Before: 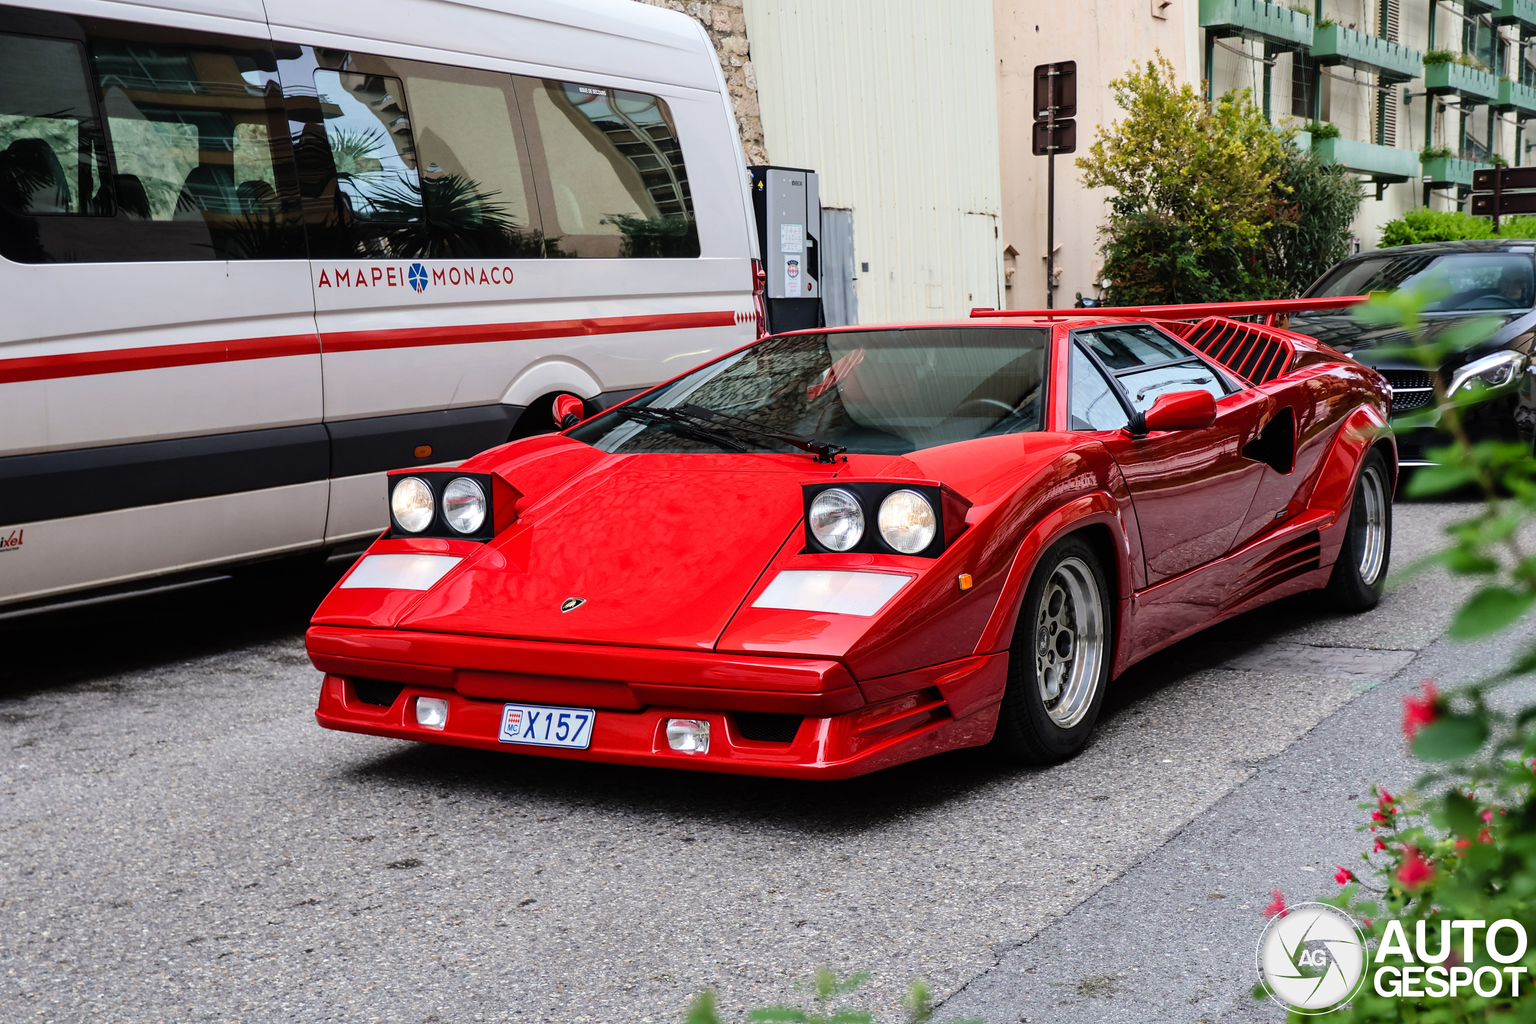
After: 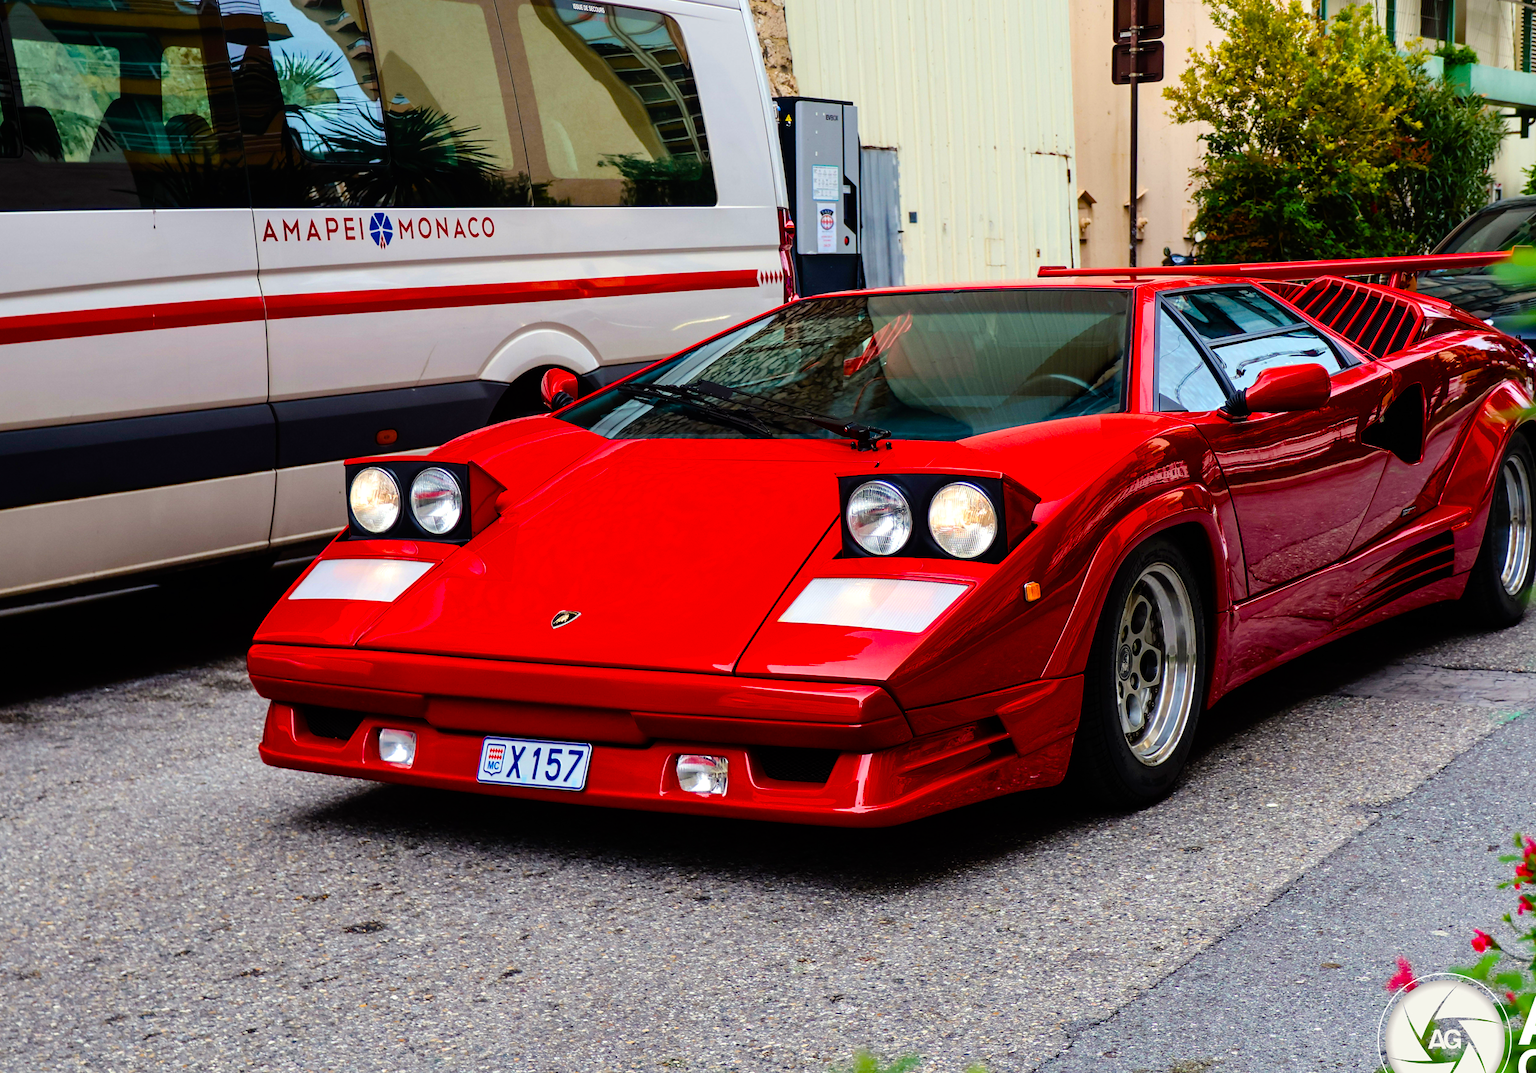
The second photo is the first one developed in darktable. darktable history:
velvia: strength 32.41%, mid-tones bias 0.202
color balance rgb: power › luminance -14.964%, highlights gain › luminance 6.284%, highlights gain › chroma 1.213%, highlights gain › hue 92.01°, linear chroma grading › global chroma 14.772%, perceptual saturation grading › global saturation 21.28%, perceptual saturation grading › highlights -19.795%, perceptual saturation grading › shadows 29.835%
crop: left 6.401%, top 8.292%, right 9.533%, bottom 3.581%
